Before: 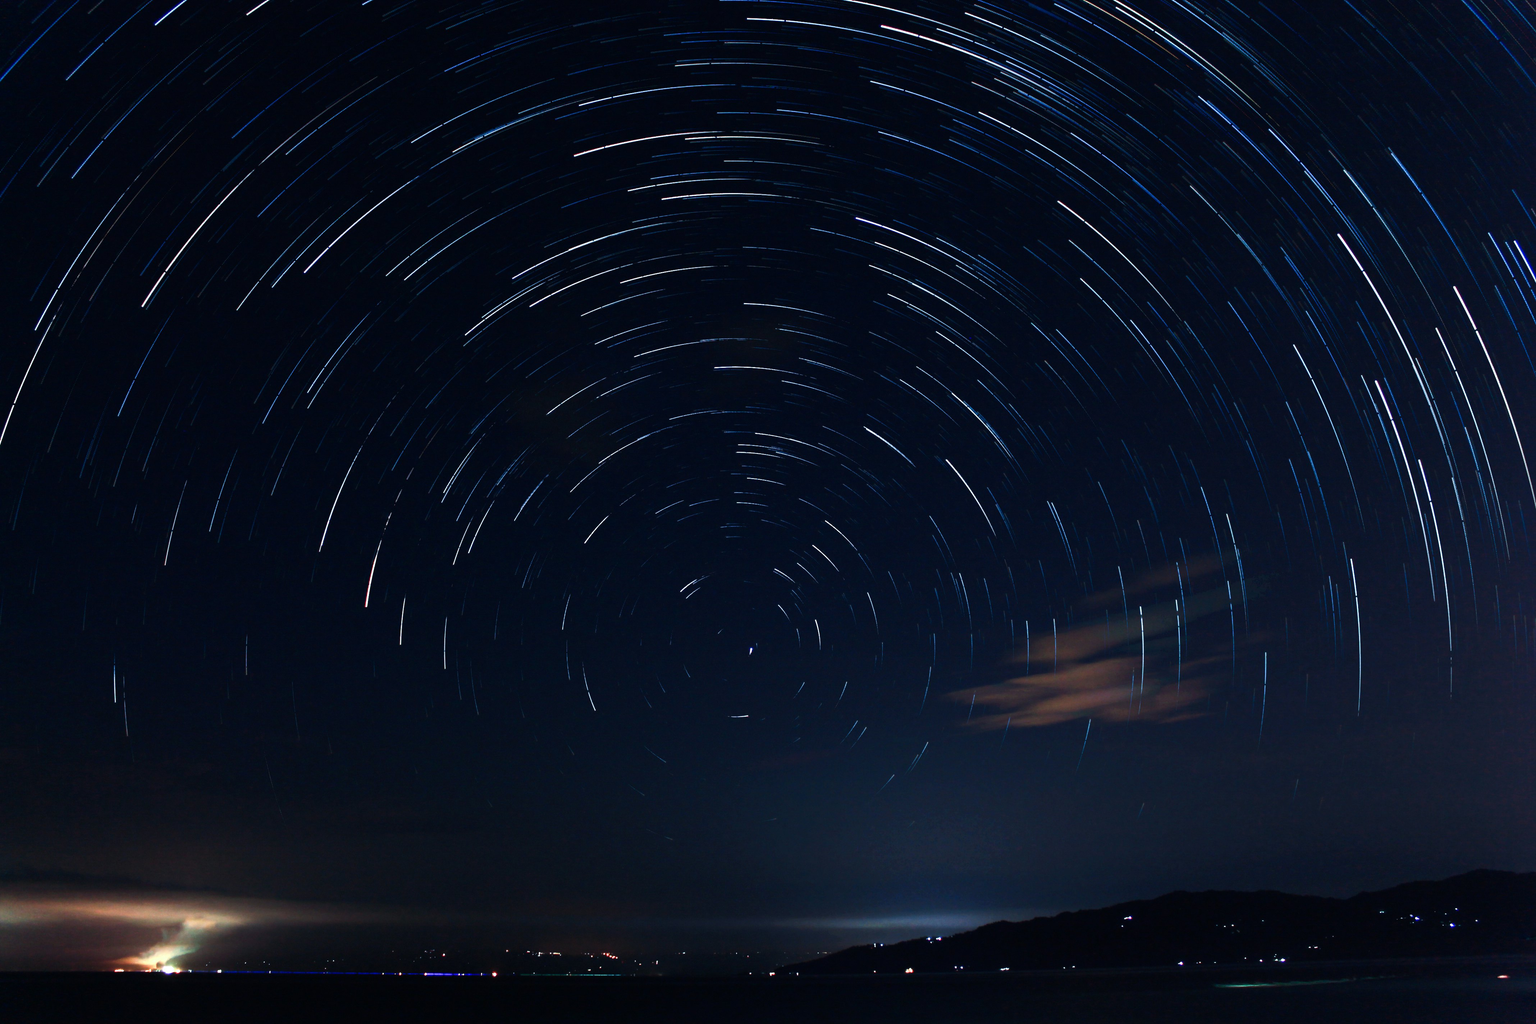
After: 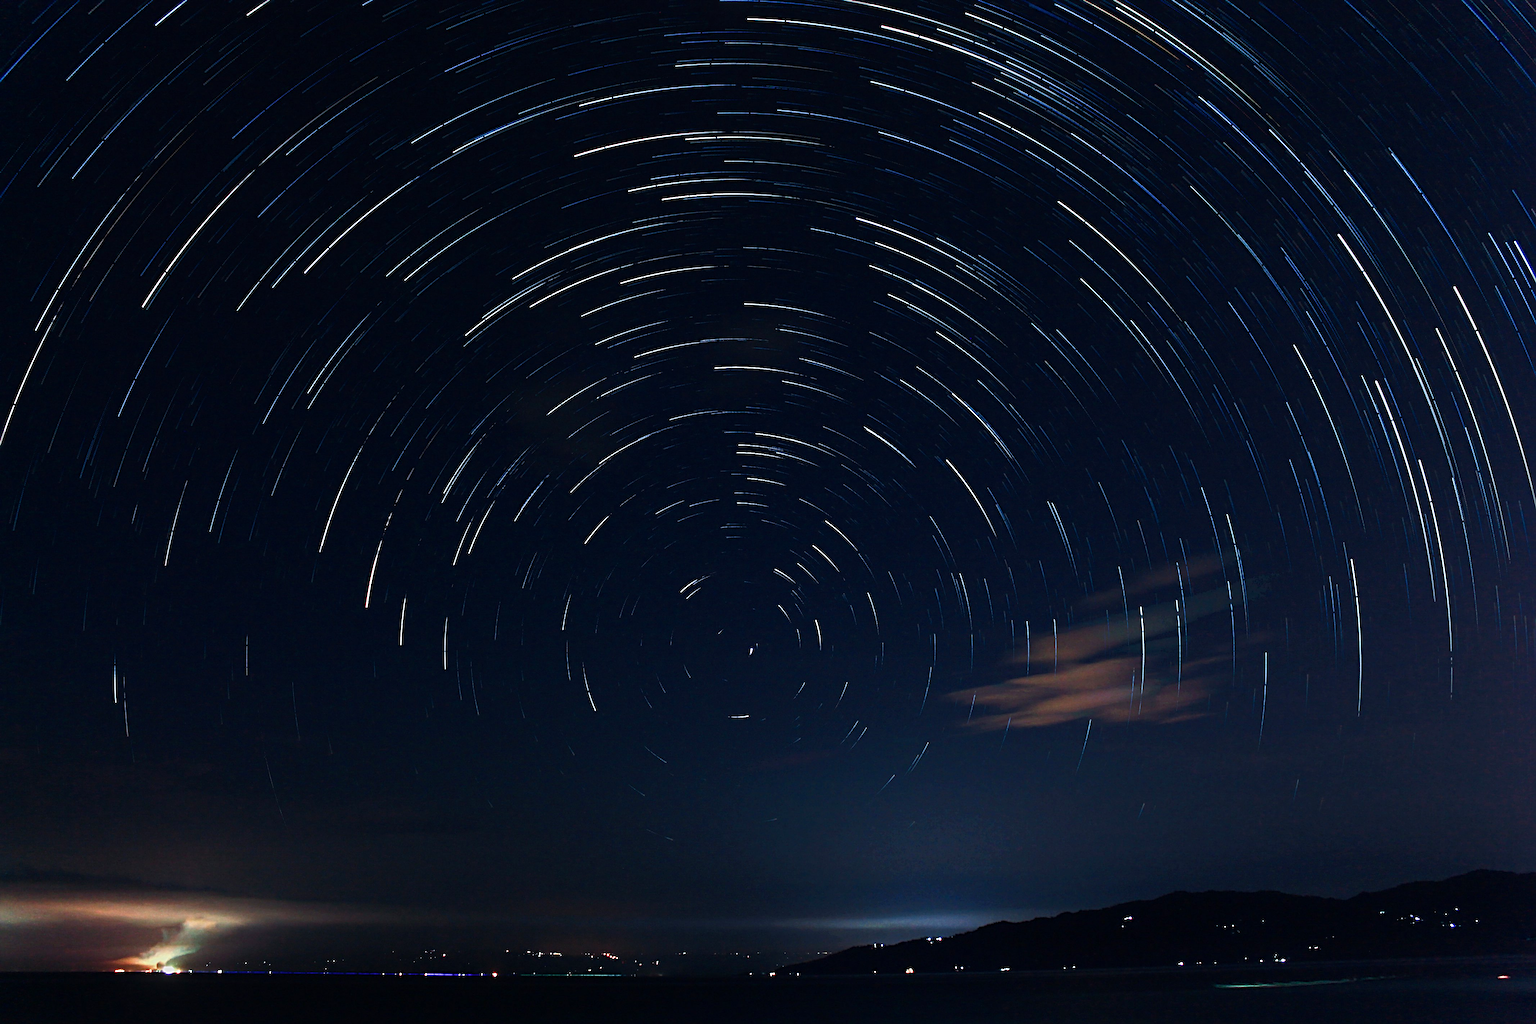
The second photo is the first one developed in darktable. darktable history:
local contrast: detail 110%
color balance rgb: linear chroma grading › shadows -1.955%, linear chroma grading › highlights -14.302%, linear chroma grading › global chroma -9.631%, linear chroma grading › mid-tones -9.641%, perceptual saturation grading › global saturation 35.974%, perceptual brilliance grading › global brilliance 3.014%, perceptual brilliance grading › highlights -3.481%, perceptual brilliance grading › shadows 3.79%
sharpen: radius 4.907
